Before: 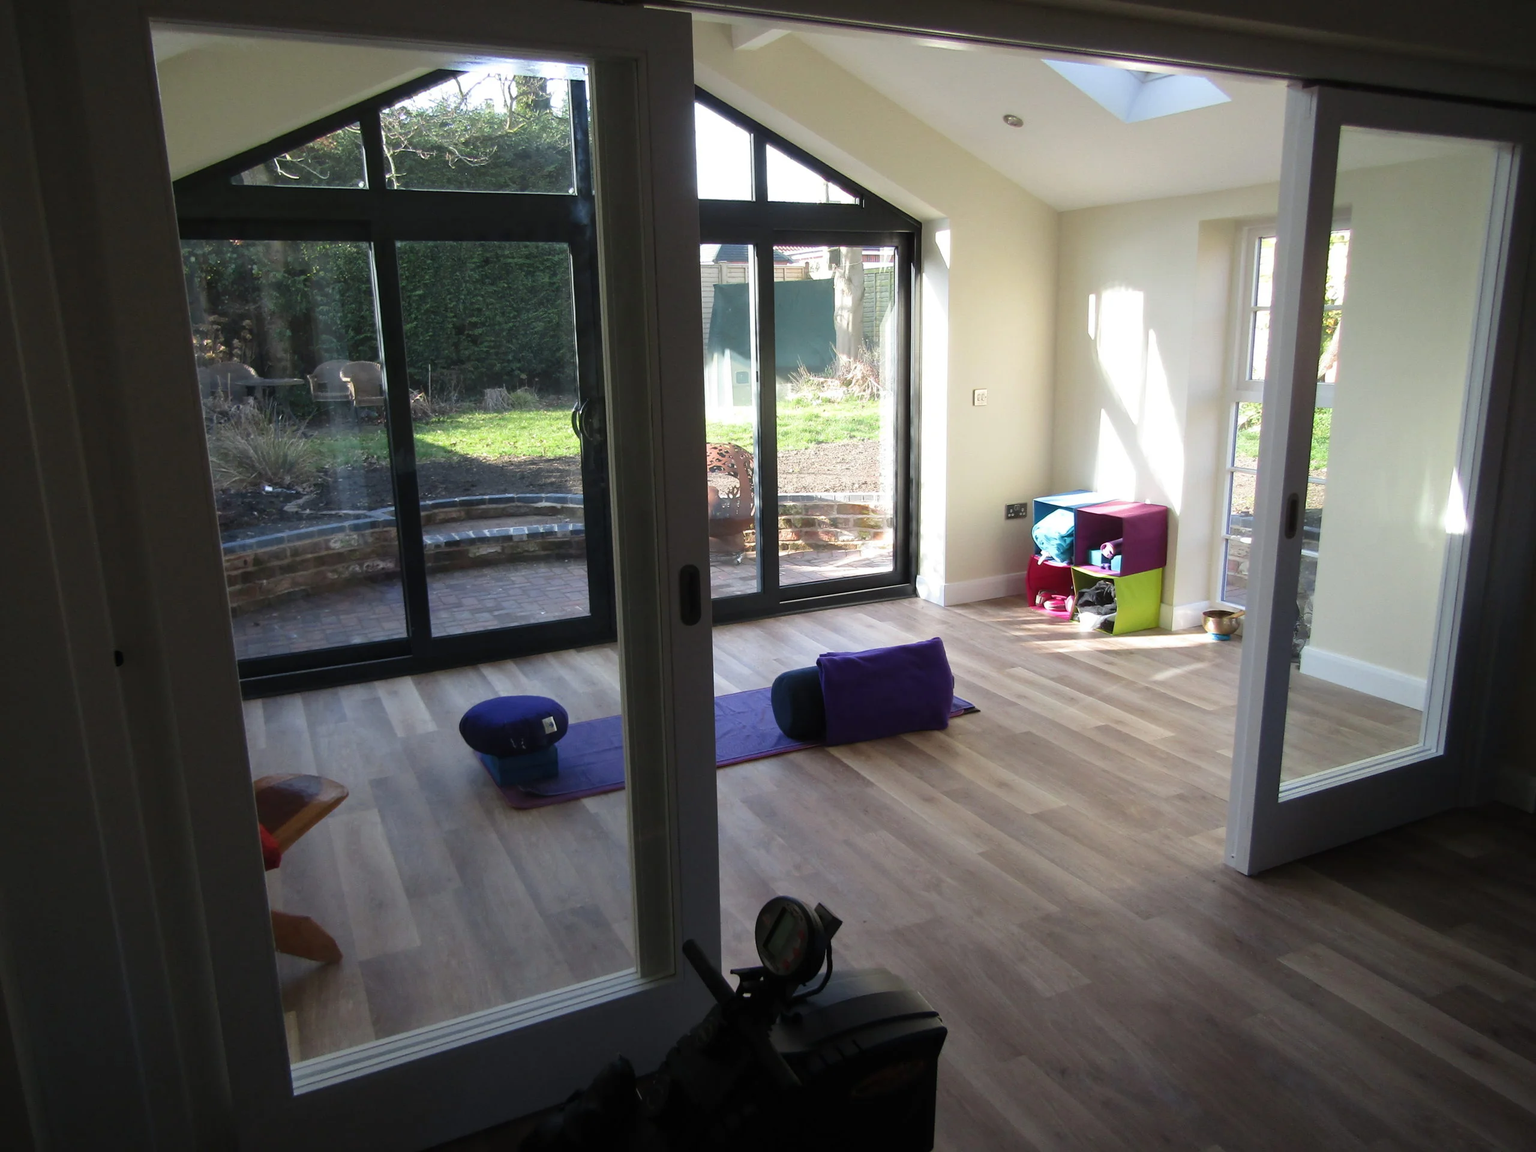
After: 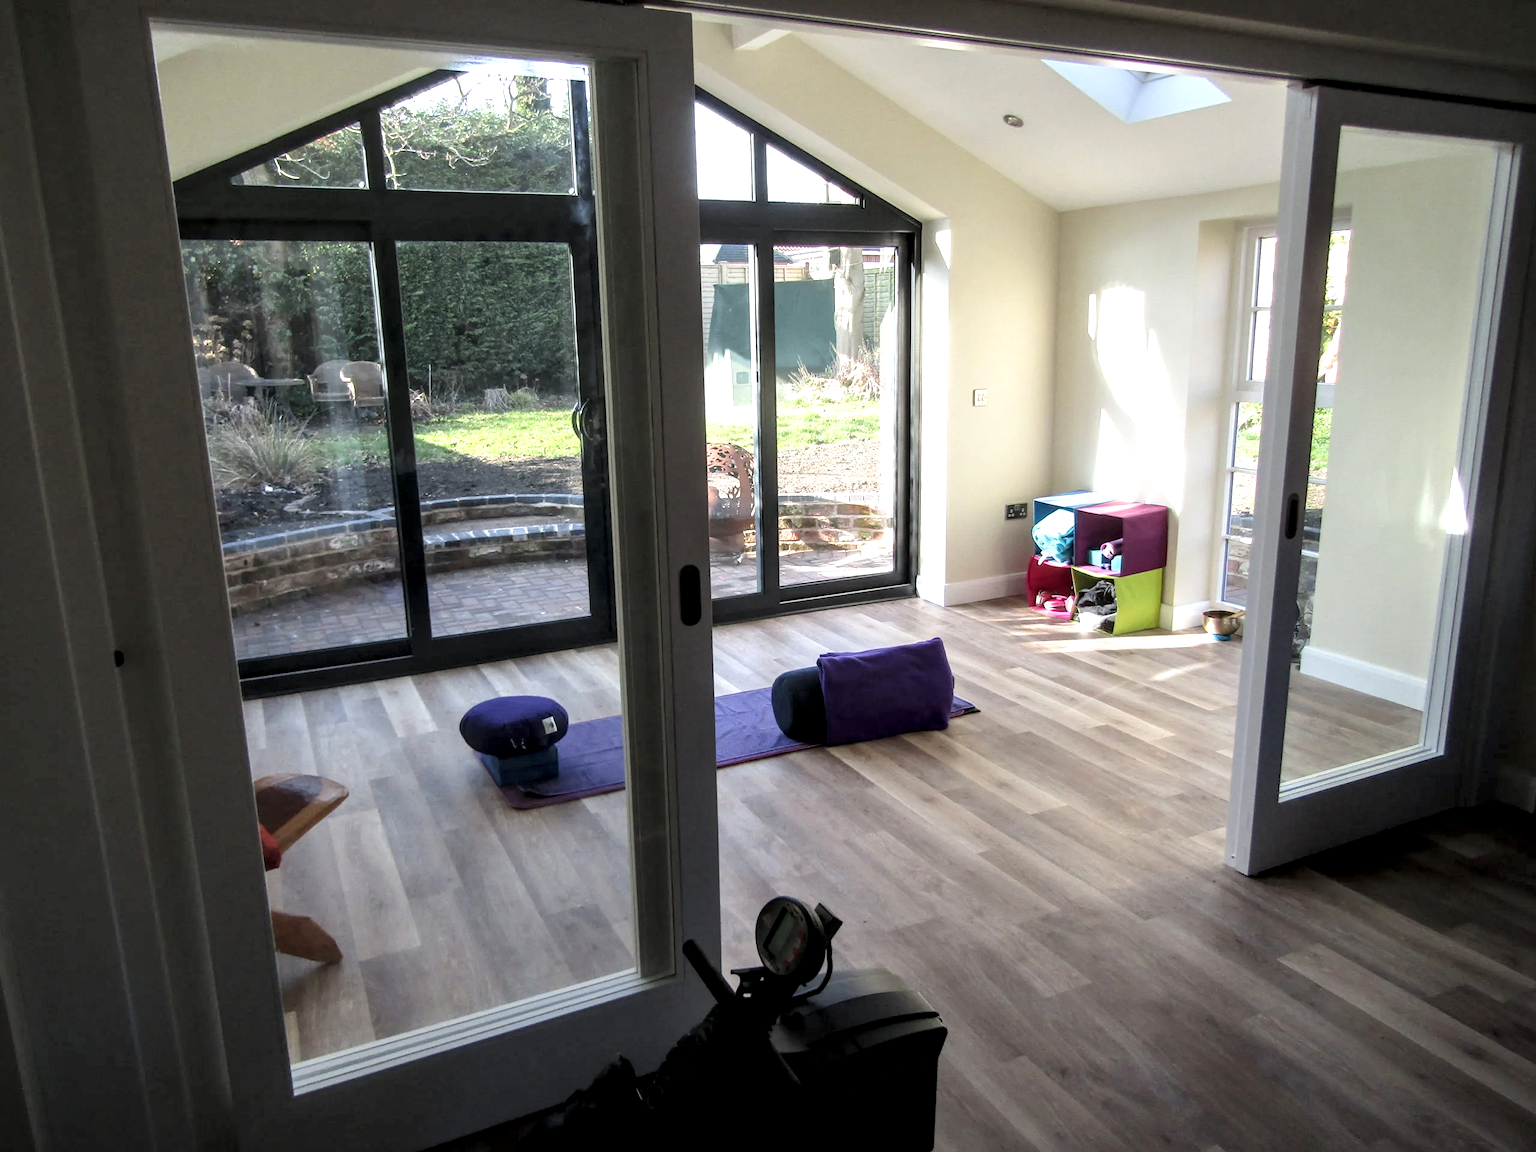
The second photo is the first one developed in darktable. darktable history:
local contrast: highlights 65%, shadows 54%, detail 169%, midtone range 0.514
contrast brightness saturation: brightness 0.15
